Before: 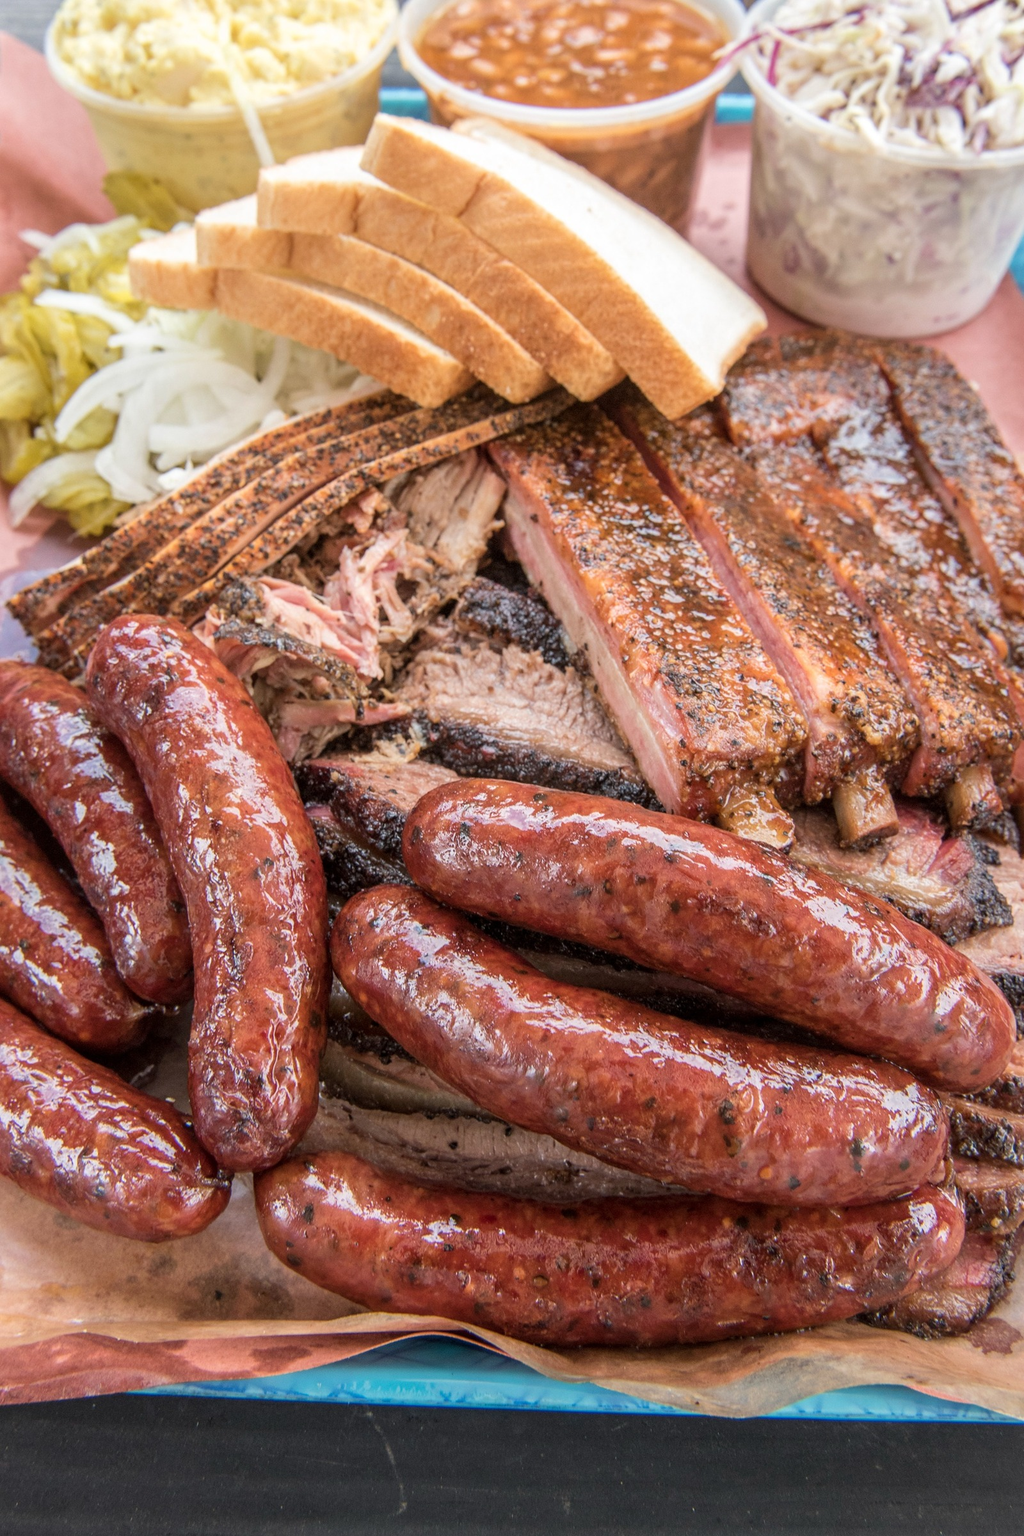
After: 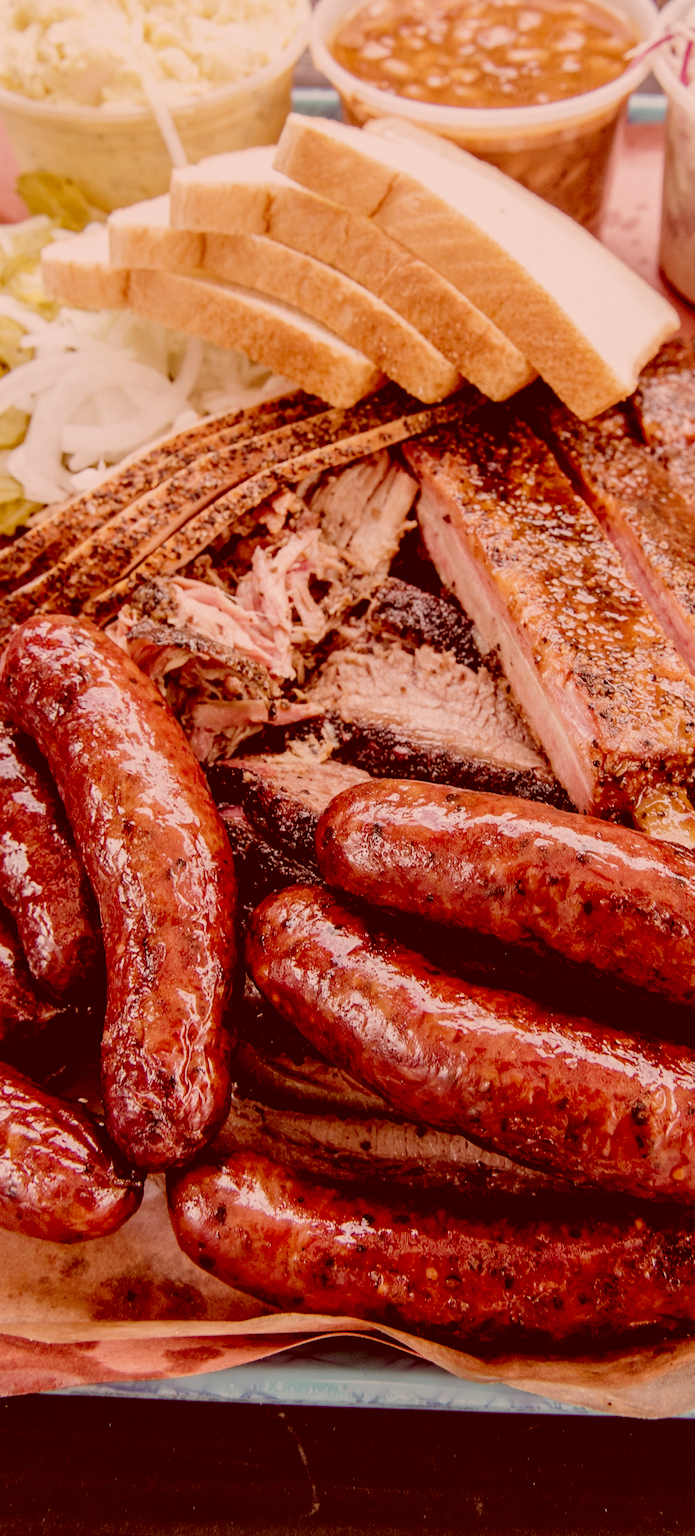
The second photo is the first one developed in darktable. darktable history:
crop and rotate: left 8.61%, right 23.398%
contrast brightness saturation: saturation -0.069
color correction: highlights a* 9.08, highlights b* 8.49, shadows a* 39.93, shadows b* 39.48, saturation 0.82
filmic rgb: black relative exposure -4.41 EV, white relative exposure 5.02 EV, hardness 2.2, latitude 40.06%, contrast 1.15, highlights saturation mix 10.29%, shadows ↔ highlights balance 1%, add noise in highlights 0.001, preserve chrominance no, color science v3 (2019), use custom middle-gray values true, contrast in highlights soft
